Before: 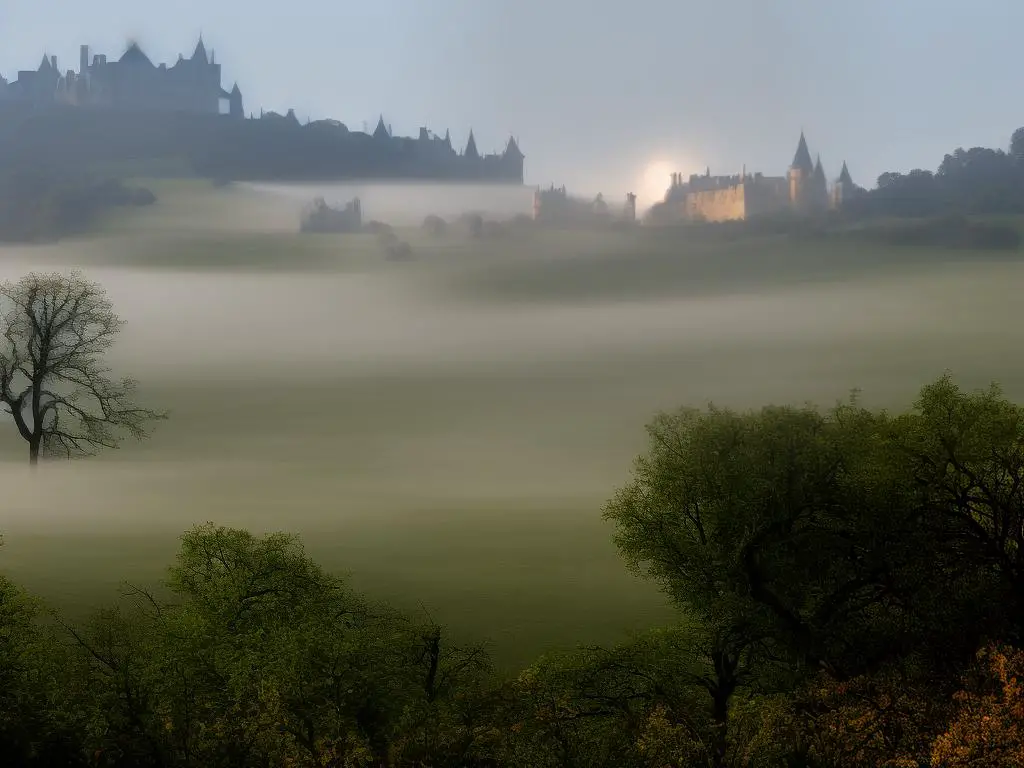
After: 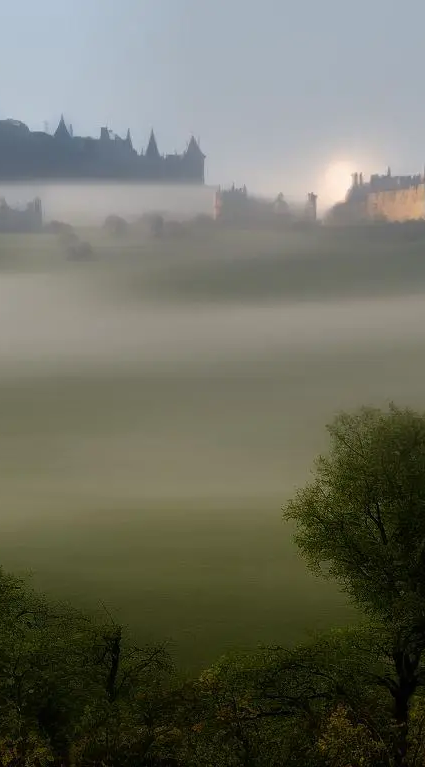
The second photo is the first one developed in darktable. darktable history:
crop: left 31.181%, right 27.267%
